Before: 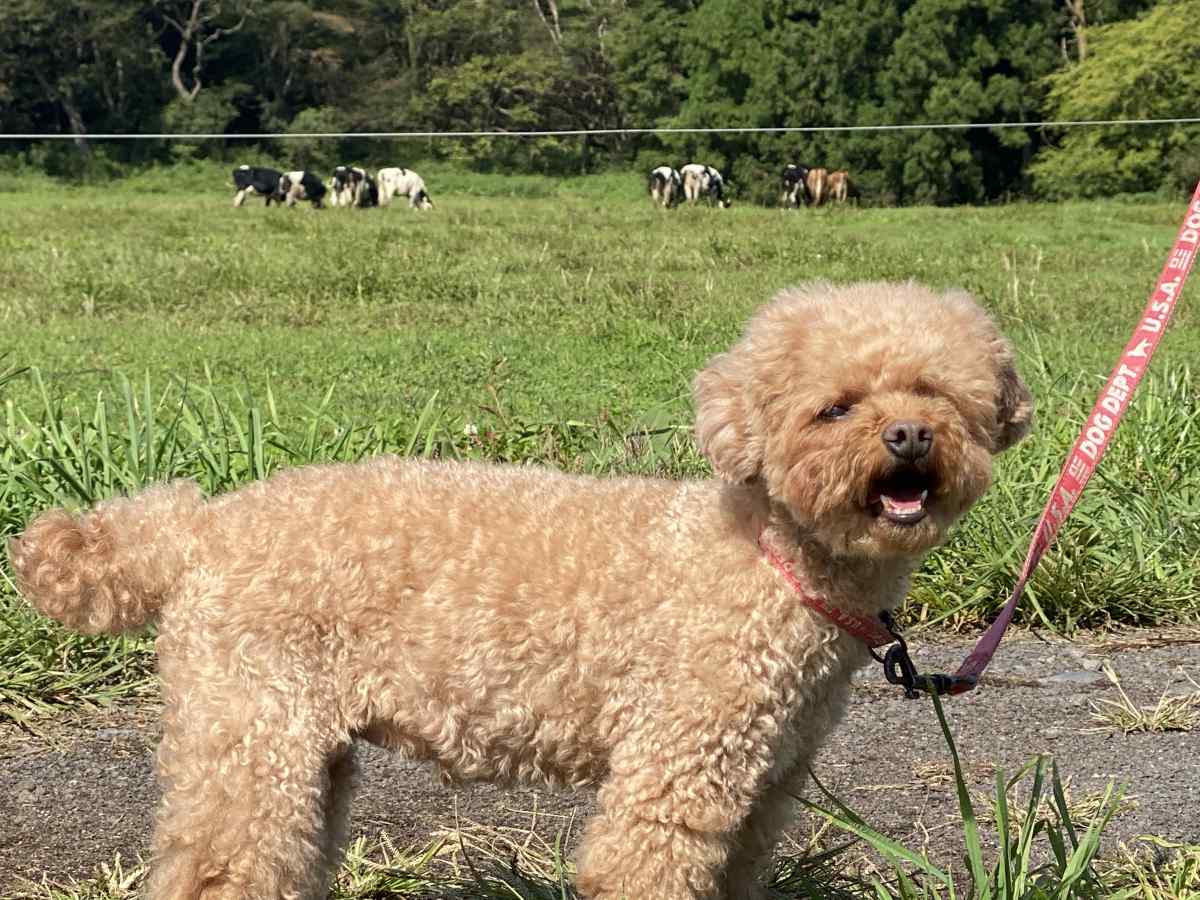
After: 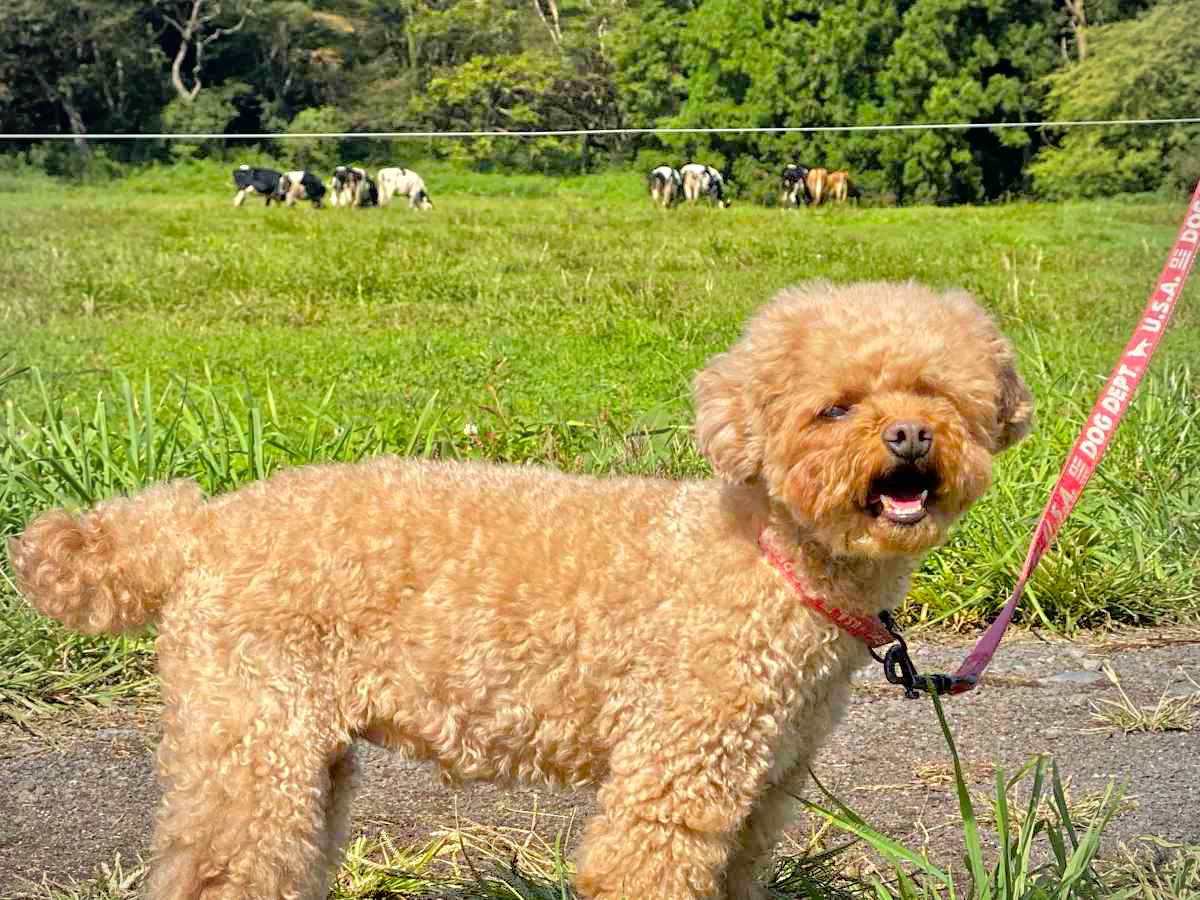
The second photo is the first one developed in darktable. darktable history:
tone equalizer: -7 EV 0.149 EV, -6 EV 0.626 EV, -5 EV 1.15 EV, -4 EV 1.3 EV, -3 EV 1.17 EV, -2 EV 0.6 EV, -1 EV 0.149 EV, mask exposure compensation -0.515 EV
color balance rgb: linear chroma grading › global chroma 8.869%, perceptual saturation grading › global saturation 30.148%
vignetting: brightness -0.294
